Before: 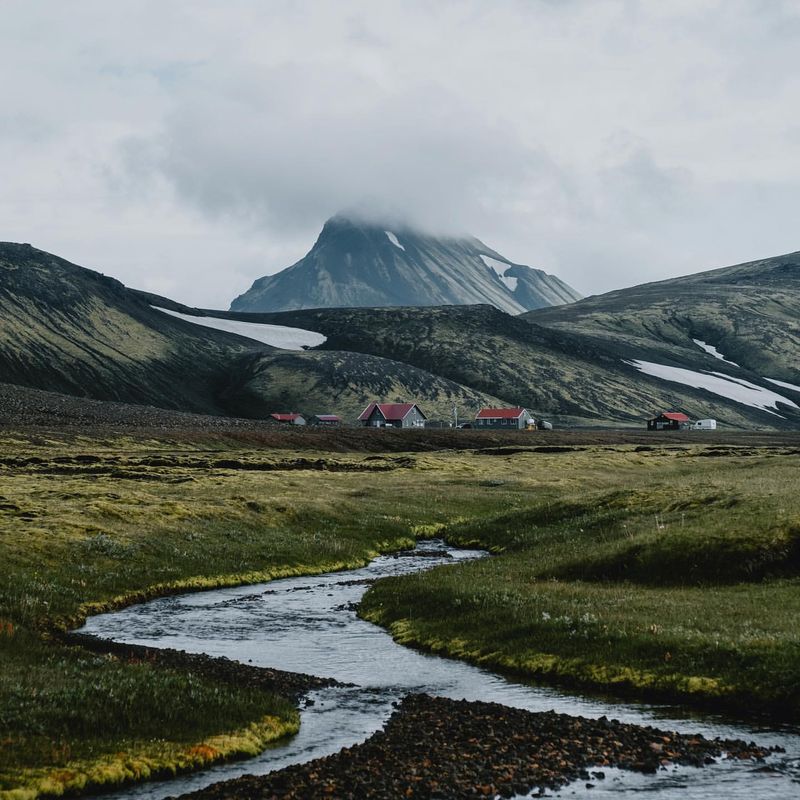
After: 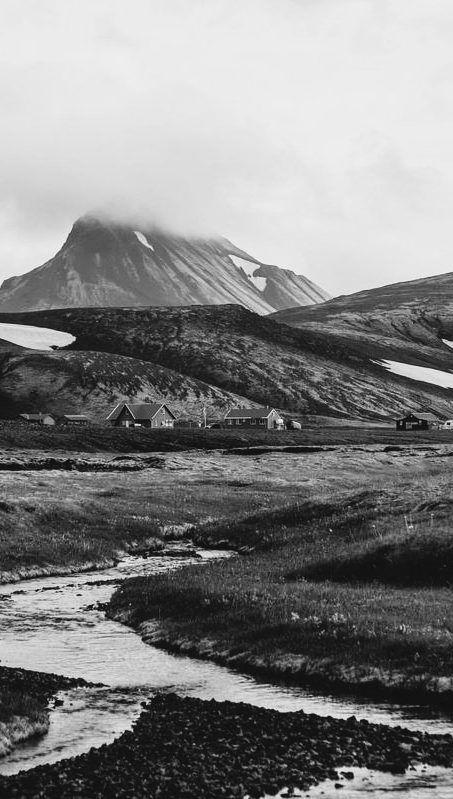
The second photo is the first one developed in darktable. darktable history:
tone curve: curves: ch0 [(0, 0.039) (0.104, 0.094) (0.285, 0.301) (0.673, 0.796) (0.845, 0.932) (0.994, 0.971)]; ch1 [(0, 0) (0.356, 0.385) (0.424, 0.405) (0.498, 0.502) (0.586, 0.57) (0.657, 0.642) (1, 1)]; ch2 [(0, 0) (0.424, 0.438) (0.46, 0.453) (0.515, 0.505) (0.557, 0.57) (0.612, 0.583) (0.722, 0.67) (1, 1)], color space Lab, independent channels, preserve colors none
crop: left 31.458%, top 0%, right 11.876%
monochrome: on, module defaults
